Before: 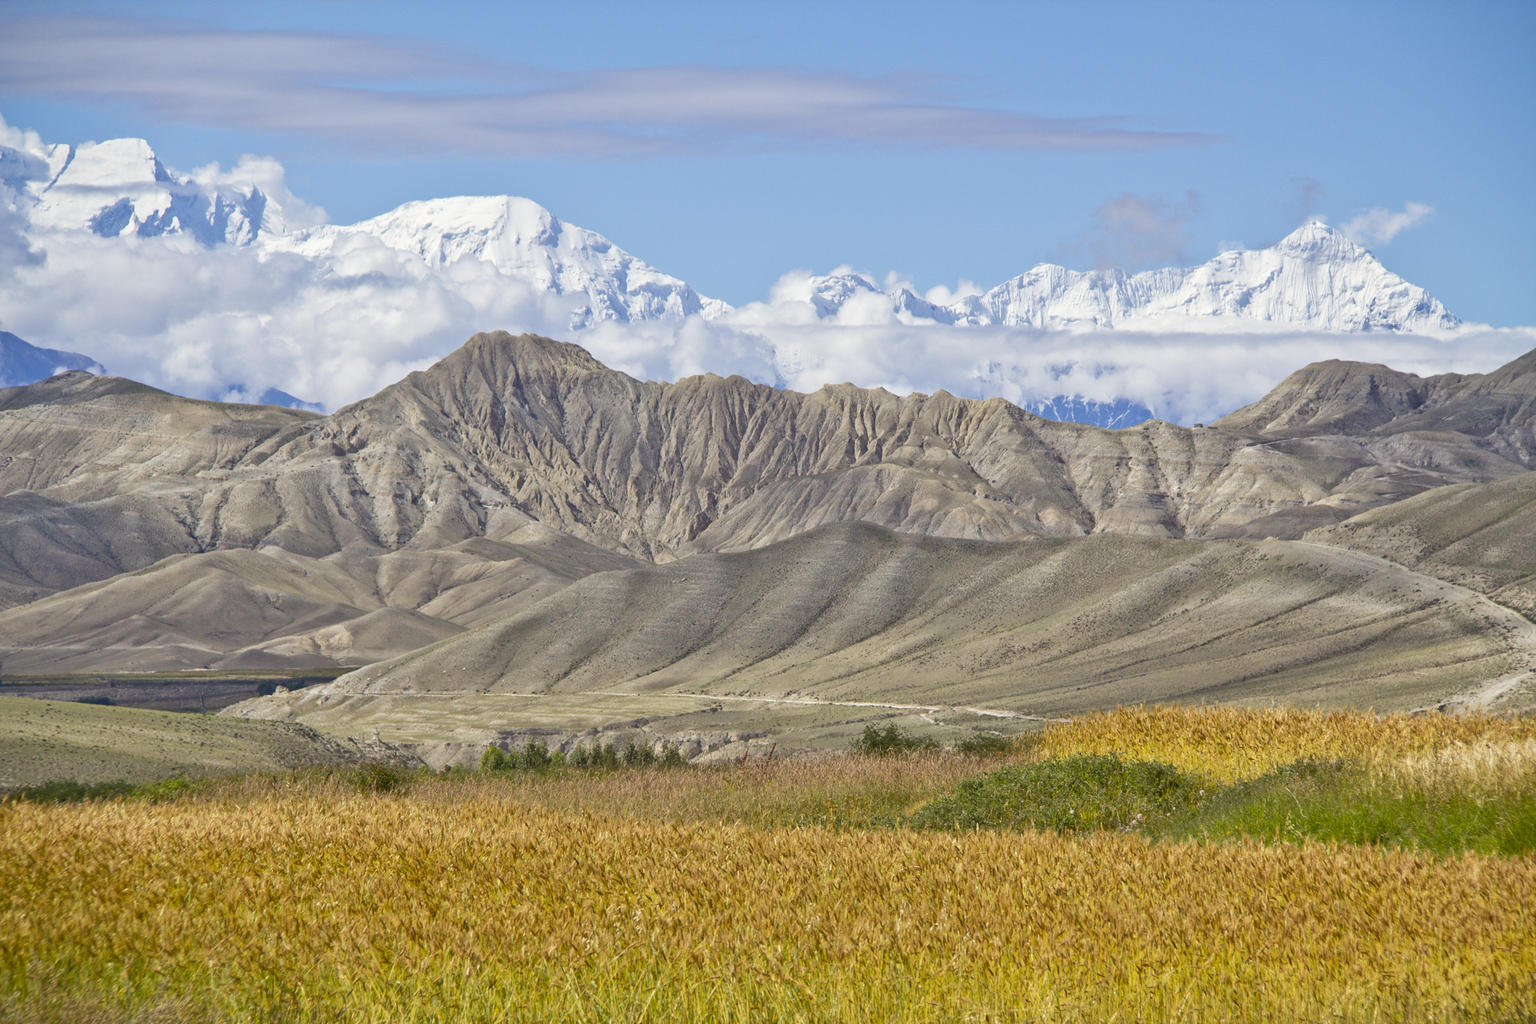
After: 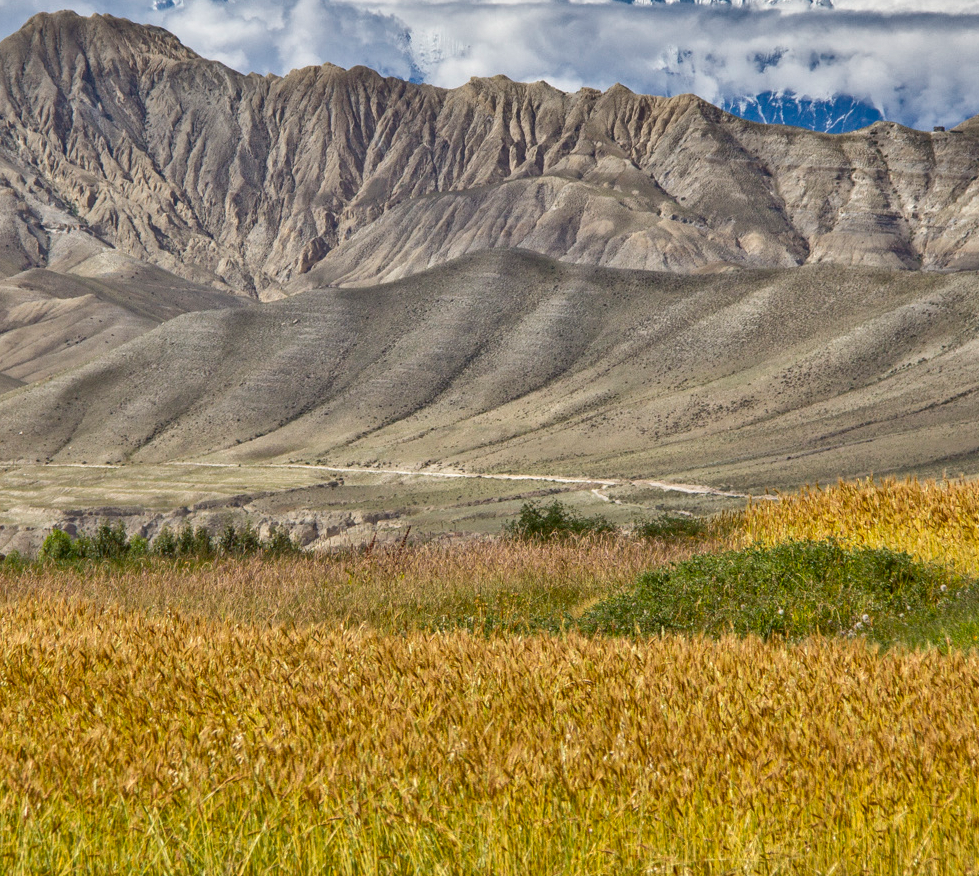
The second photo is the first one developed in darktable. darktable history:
local contrast: on, module defaults
shadows and highlights: radius 106.44, shadows 41.31, highlights -72.11, low approximation 0.01, soften with gaussian
crop and rotate: left 29.139%, top 31.487%, right 19.834%
